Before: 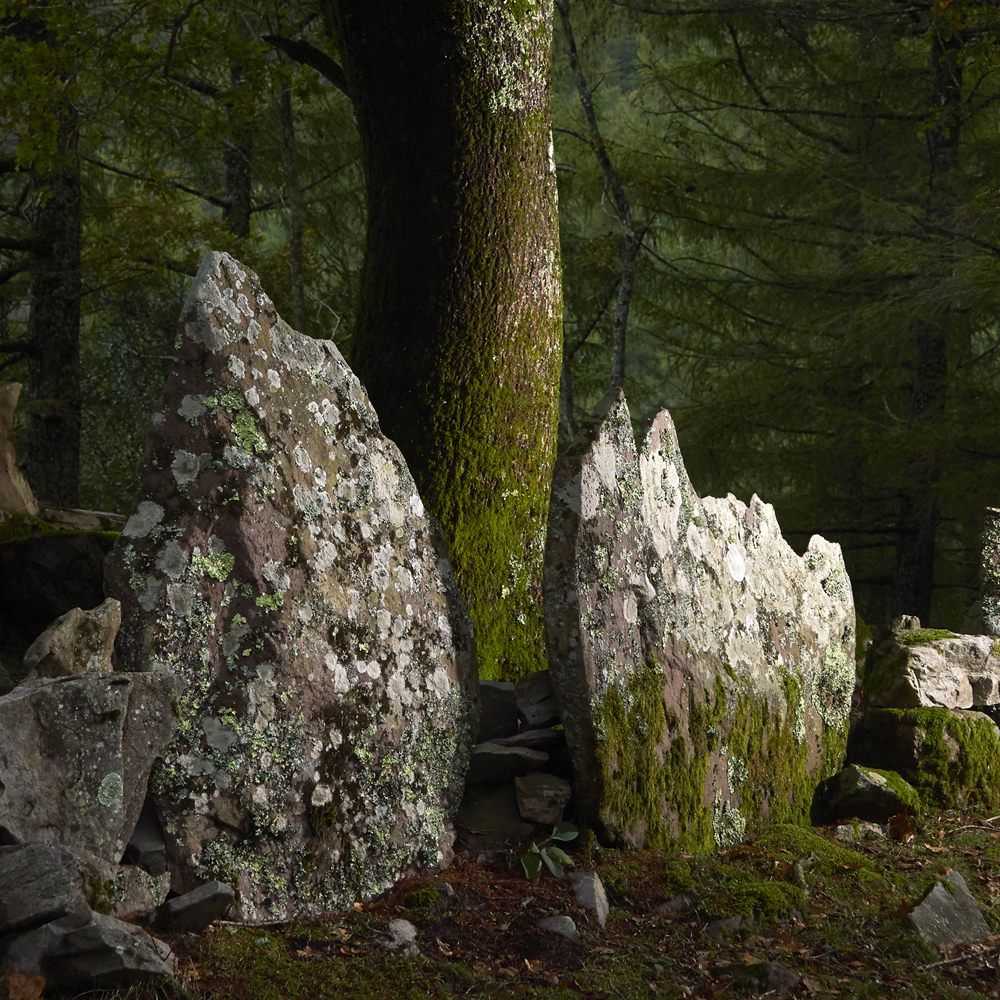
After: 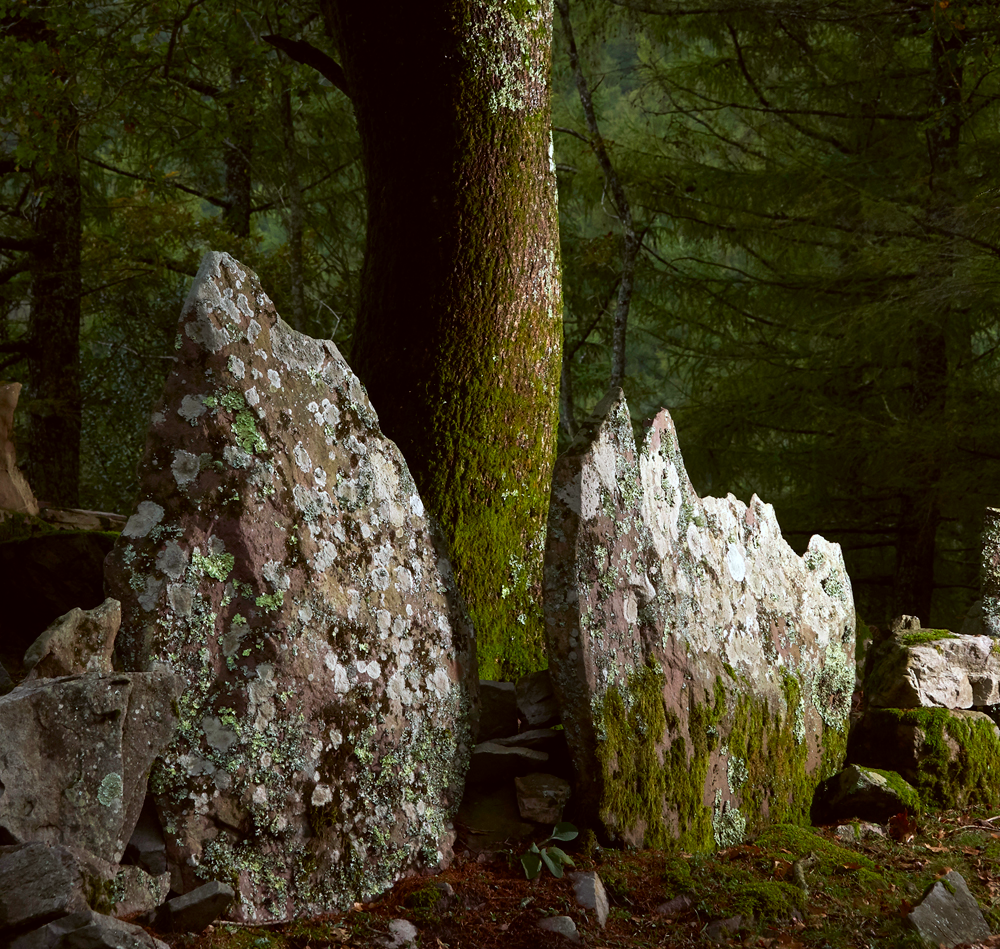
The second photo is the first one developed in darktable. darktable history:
color correction: highlights a* -3.28, highlights b* -6.24, shadows a* 3.1, shadows b* 5.19
crop and rotate: top 0%, bottom 5.097%
